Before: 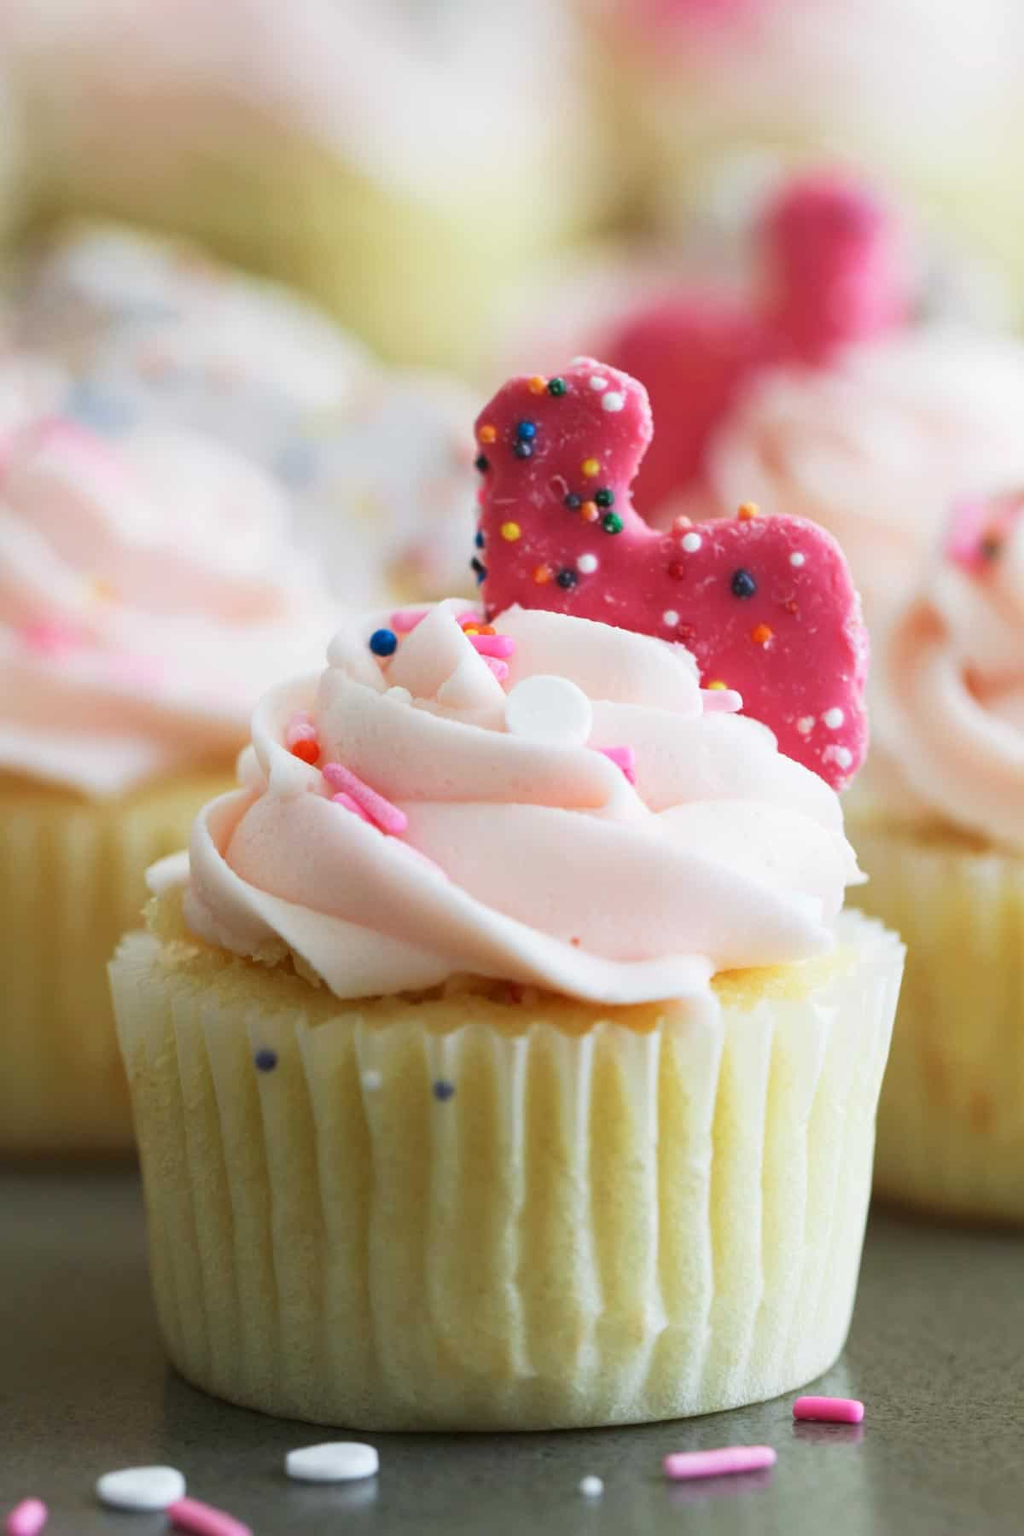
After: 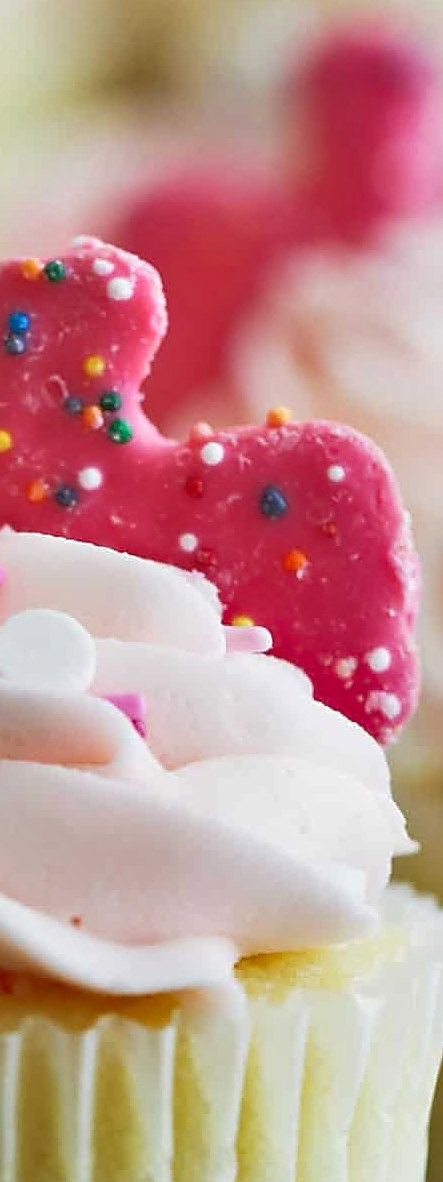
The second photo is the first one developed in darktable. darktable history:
shadows and highlights: shadows 43.42, white point adjustment -1.49, highlights color adjustment 40.47%, soften with gaussian
sharpen: radius 1.413, amount 1.263, threshold 0.623
tone equalizer: -7 EV 0.156 EV, -6 EV 0.623 EV, -5 EV 1.16 EV, -4 EV 1.36 EV, -3 EV 1.15 EV, -2 EV 0.6 EV, -1 EV 0.165 EV, smoothing 1
crop and rotate: left 49.861%, top 10.127%, right 13.199%, bottom 24.195%
